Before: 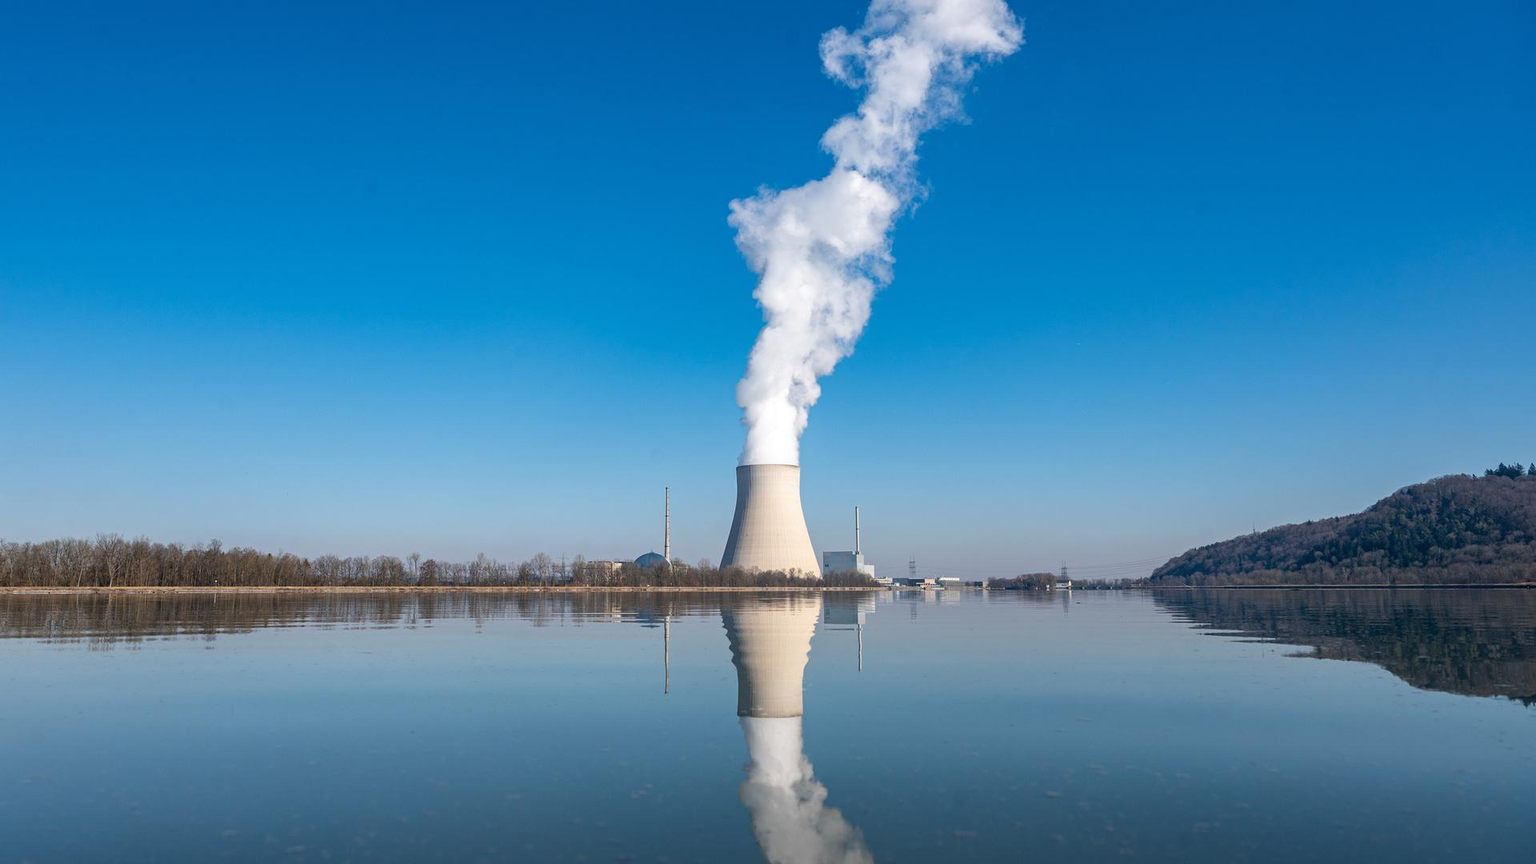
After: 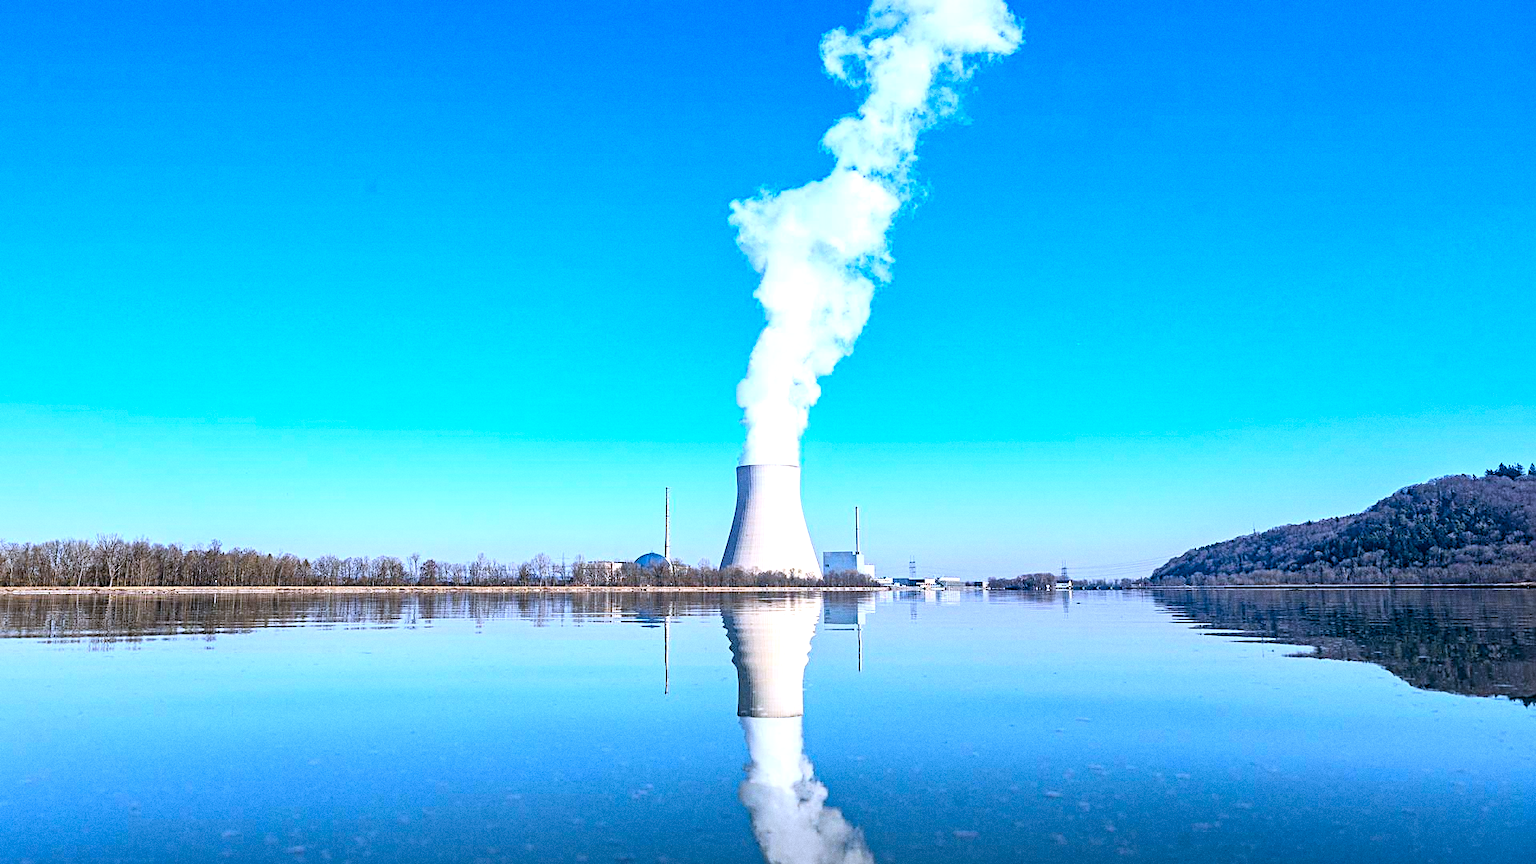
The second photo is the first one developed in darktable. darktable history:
rgb levels: levels [[0.01, 0.419, 0.839], [0, 0.5, 1], [0, 0.5, 1]]
contrast brightness saturation: contrast 0.23, brightness 0.1, saturation 0.29
sharpen: on, module defaults
grain: coarseness 0.09 ISO
exposure: black level correction -0.002, exposure 0.54 EV, compensate highlight preservation false
white balance: red 0.948, green 1.02, blue 1.176
local contrast: mode bilateral grid, contrast 20, coarseness 50, detail 120%, midtone range 0.2
haze removal: compatibility mode true, adaptive false
